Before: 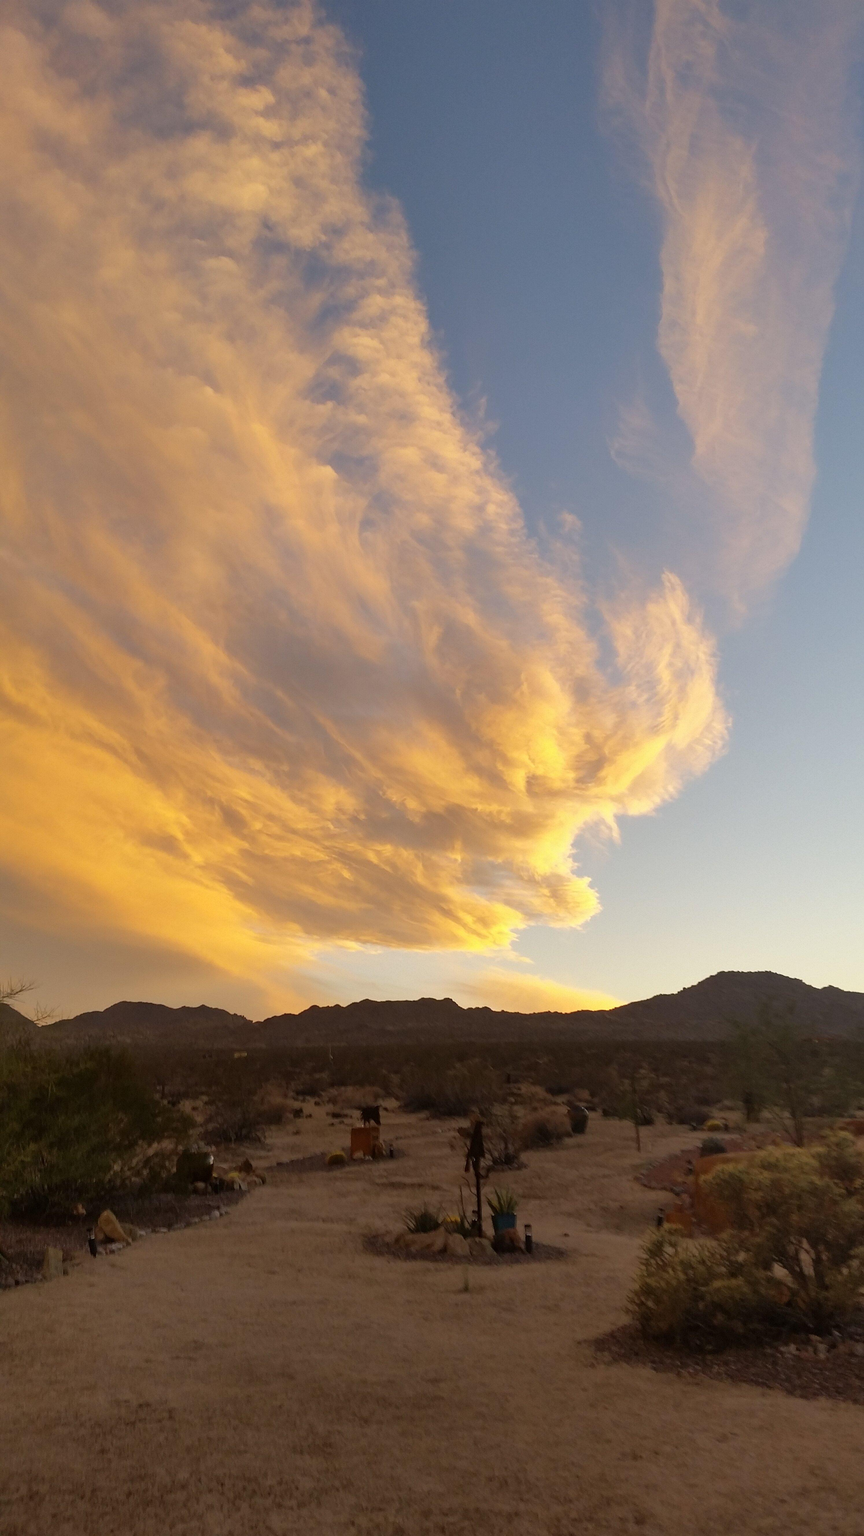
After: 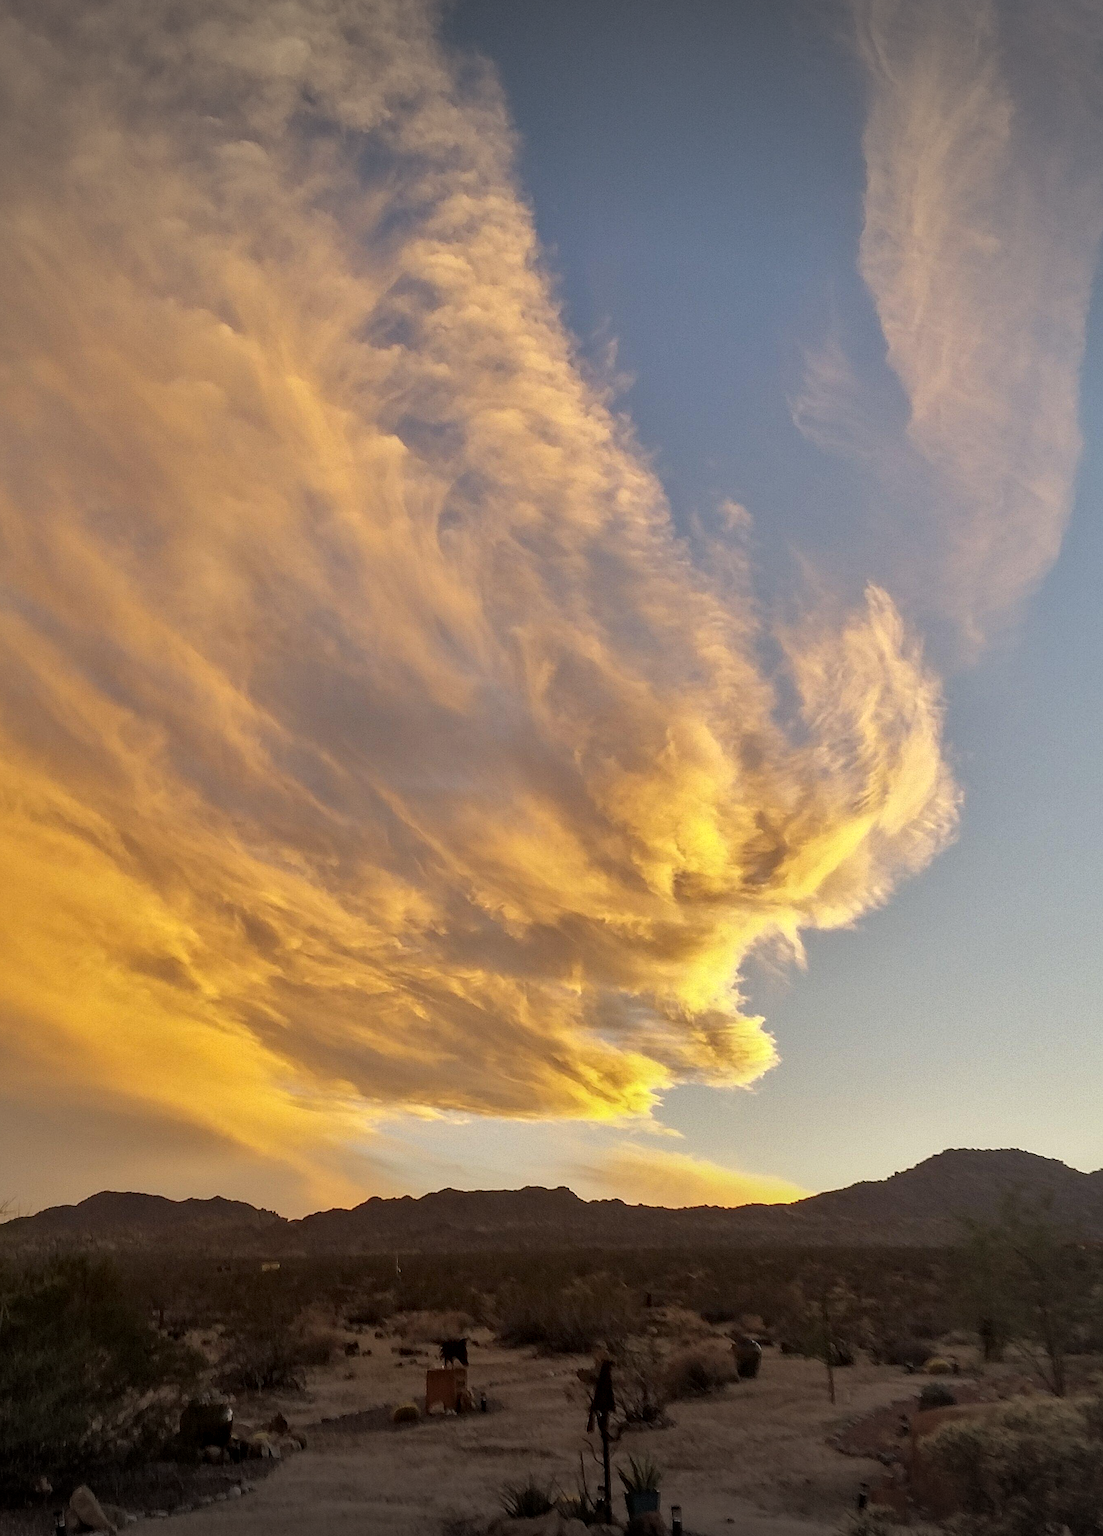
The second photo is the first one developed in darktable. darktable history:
crop: left 5.665%, top 10.225%, right 3.78%, bottom 18.877%
local contrast: highlights 30%, detail 130%
shadows and highlights: shadows 6.78, soften with gaussian
sharpen: on, module defaults
vignetting: fall-off start 99.76%, width/height ratio 1.321
